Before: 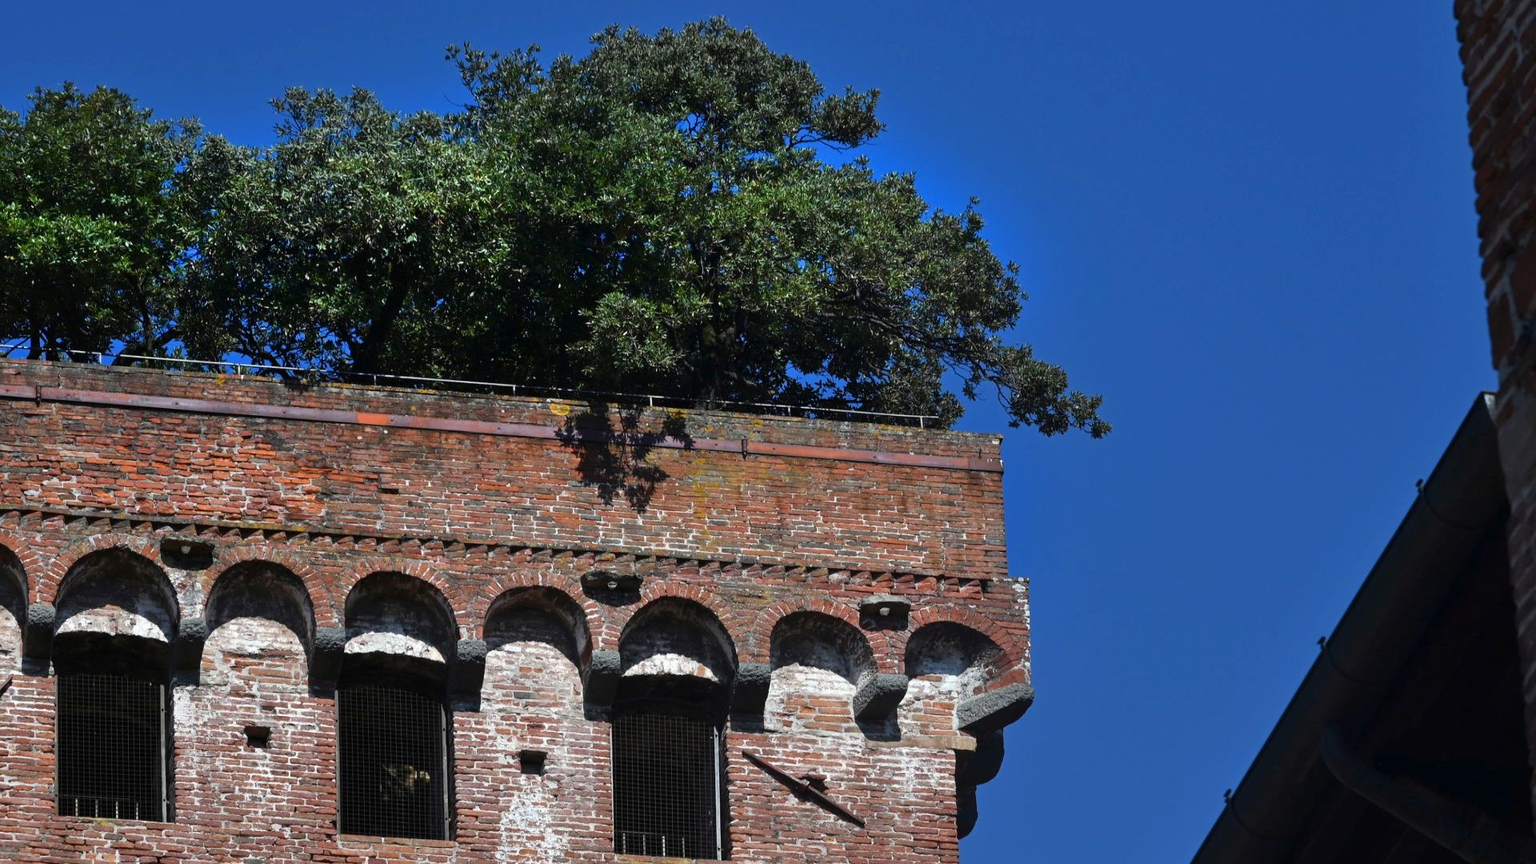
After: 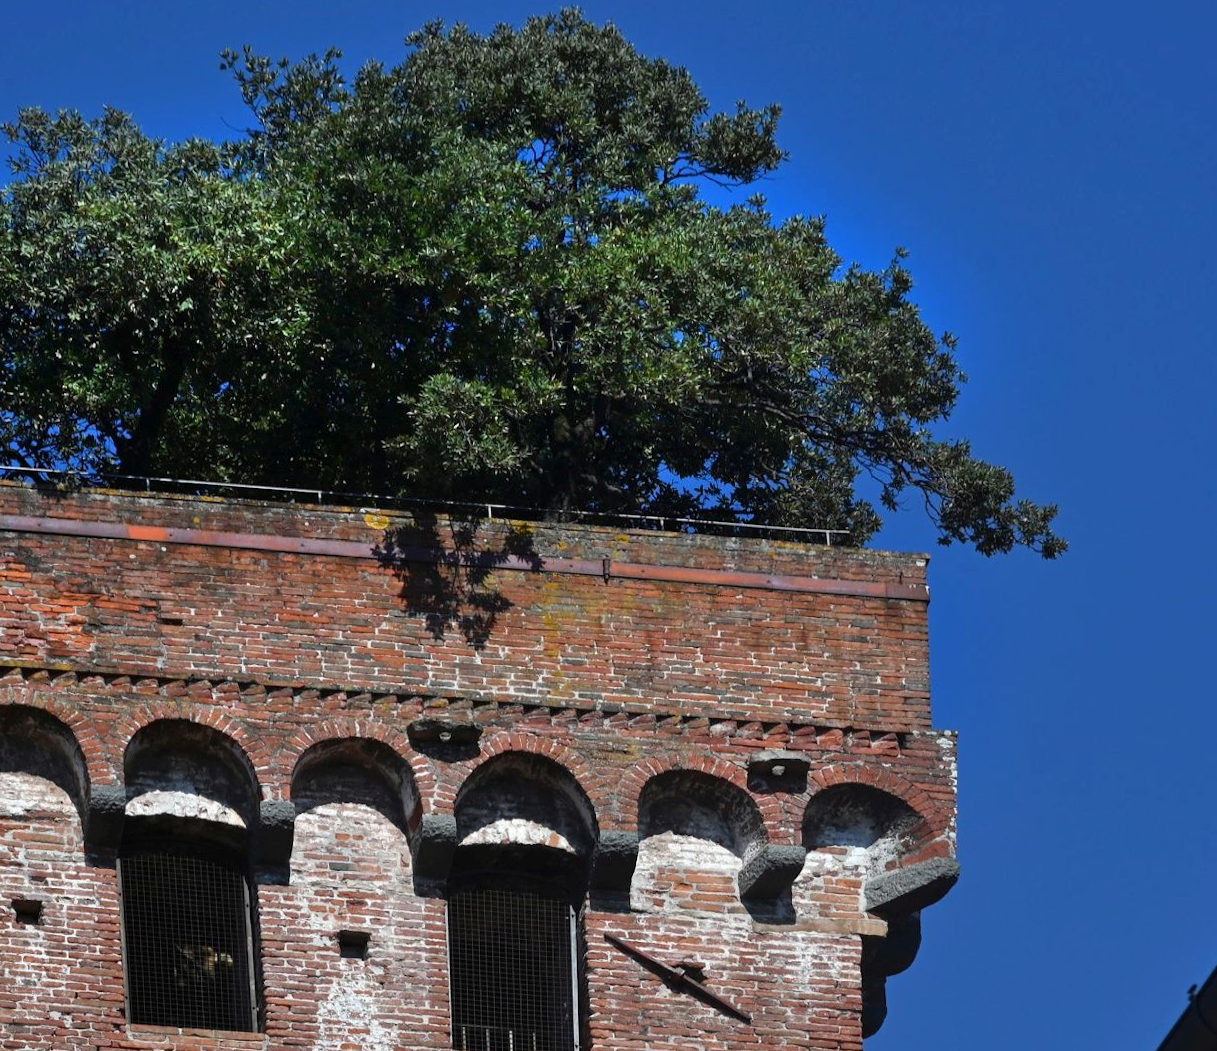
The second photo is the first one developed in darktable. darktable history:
rotate and perspective: rotation 0.074°, lens shift (vertical) 0.096, lens shift (horizontal) -0.041, crop left 0.043, crop right 0.952, crop top 0.024, crop bottom 0.979
crop and rotate: left 14.292%, right 19.041%
